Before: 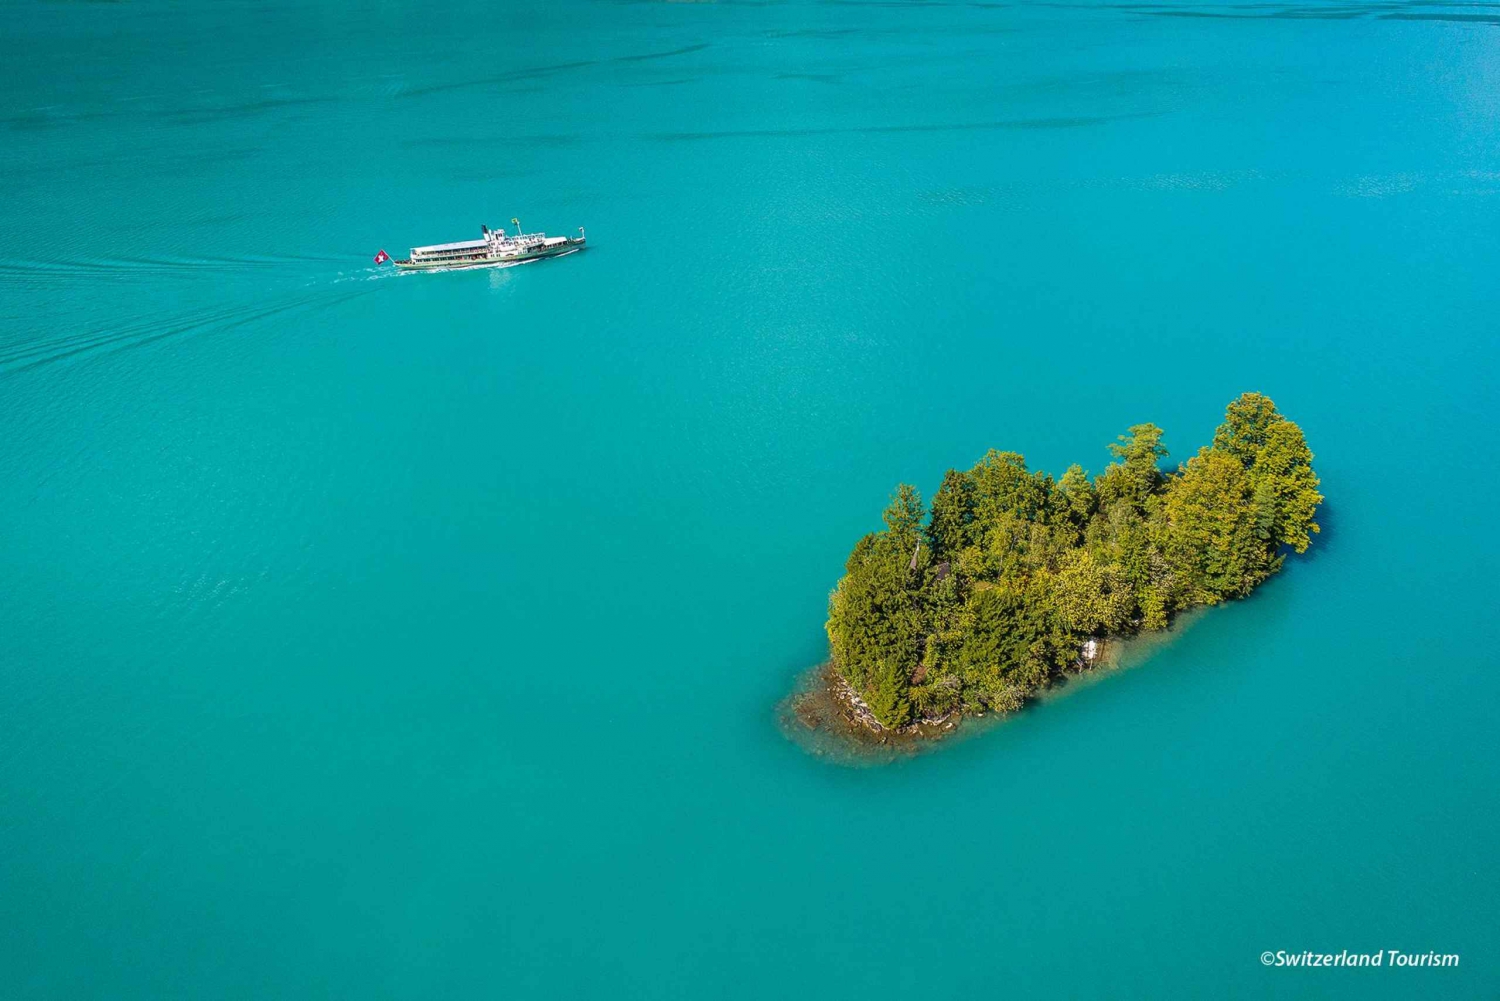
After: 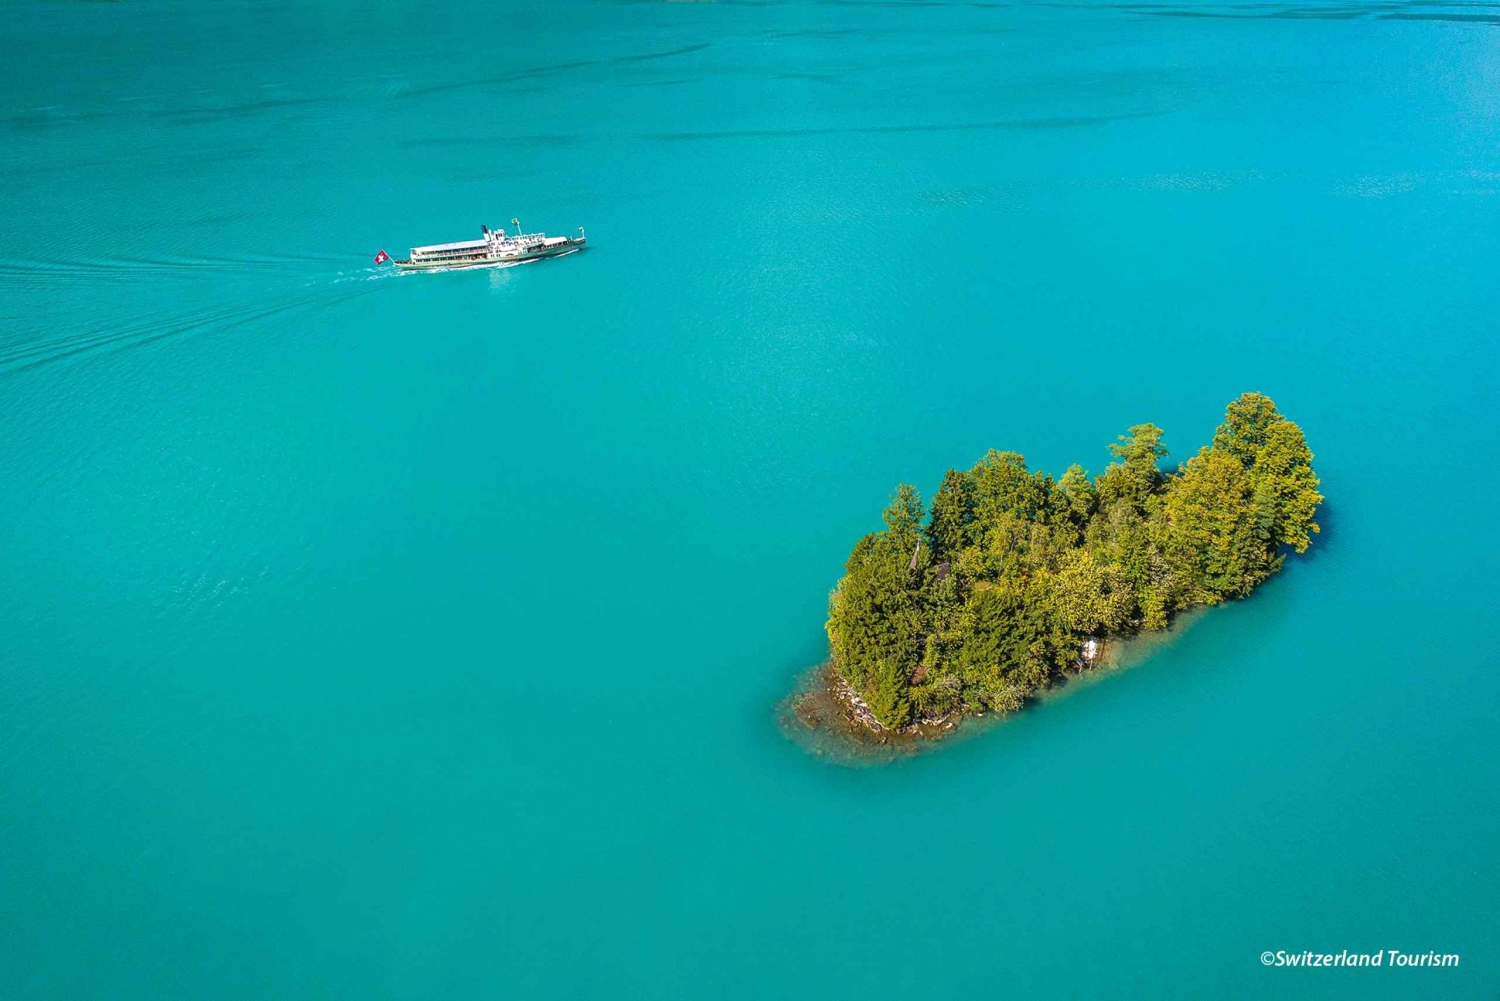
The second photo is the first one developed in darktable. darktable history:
exposure: exposure 0.161 EV, compensate highlight preservation false
